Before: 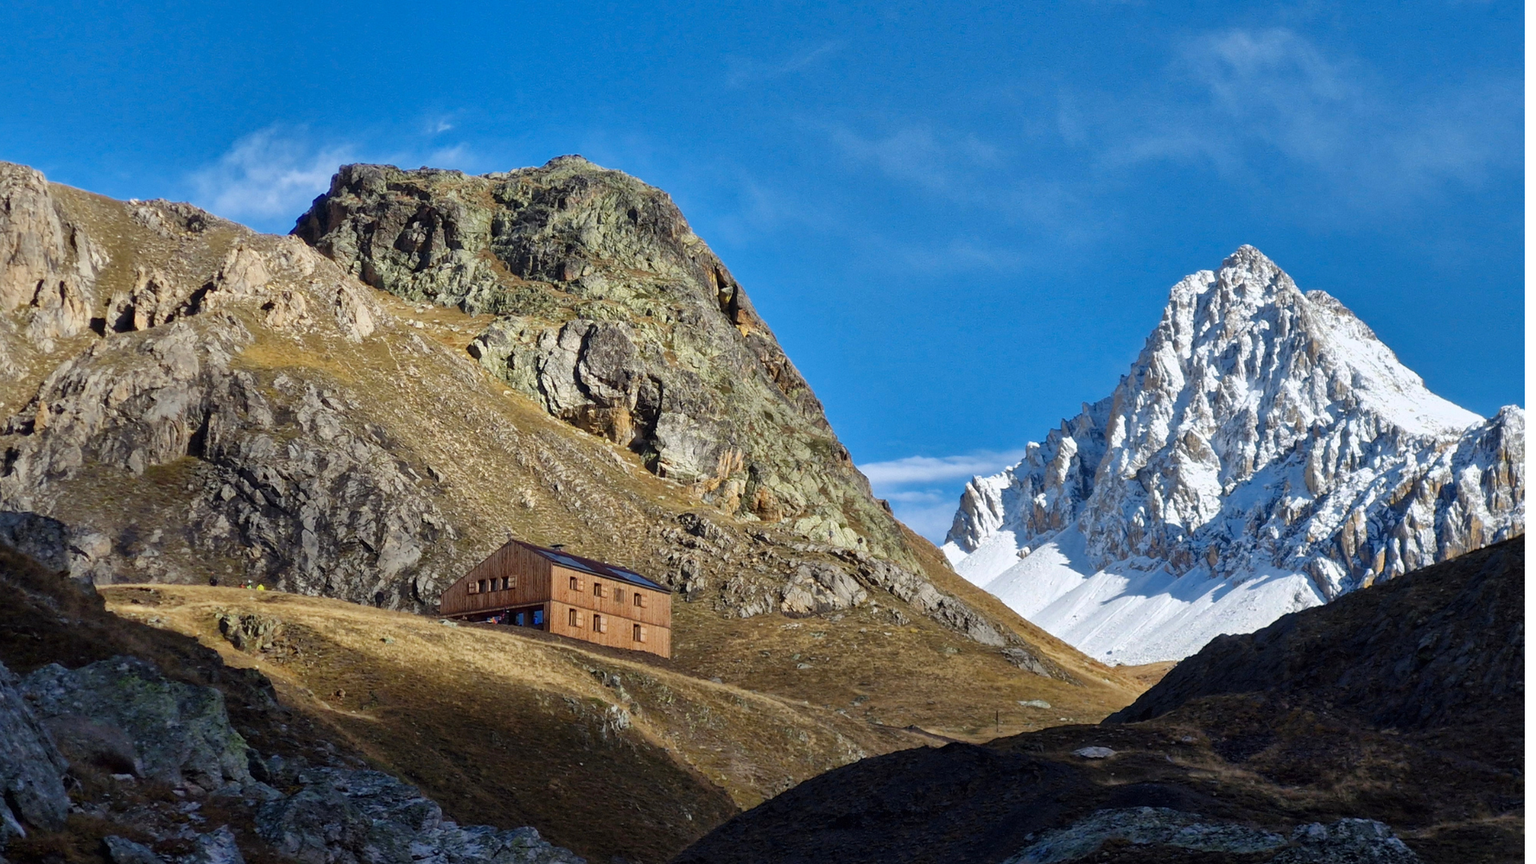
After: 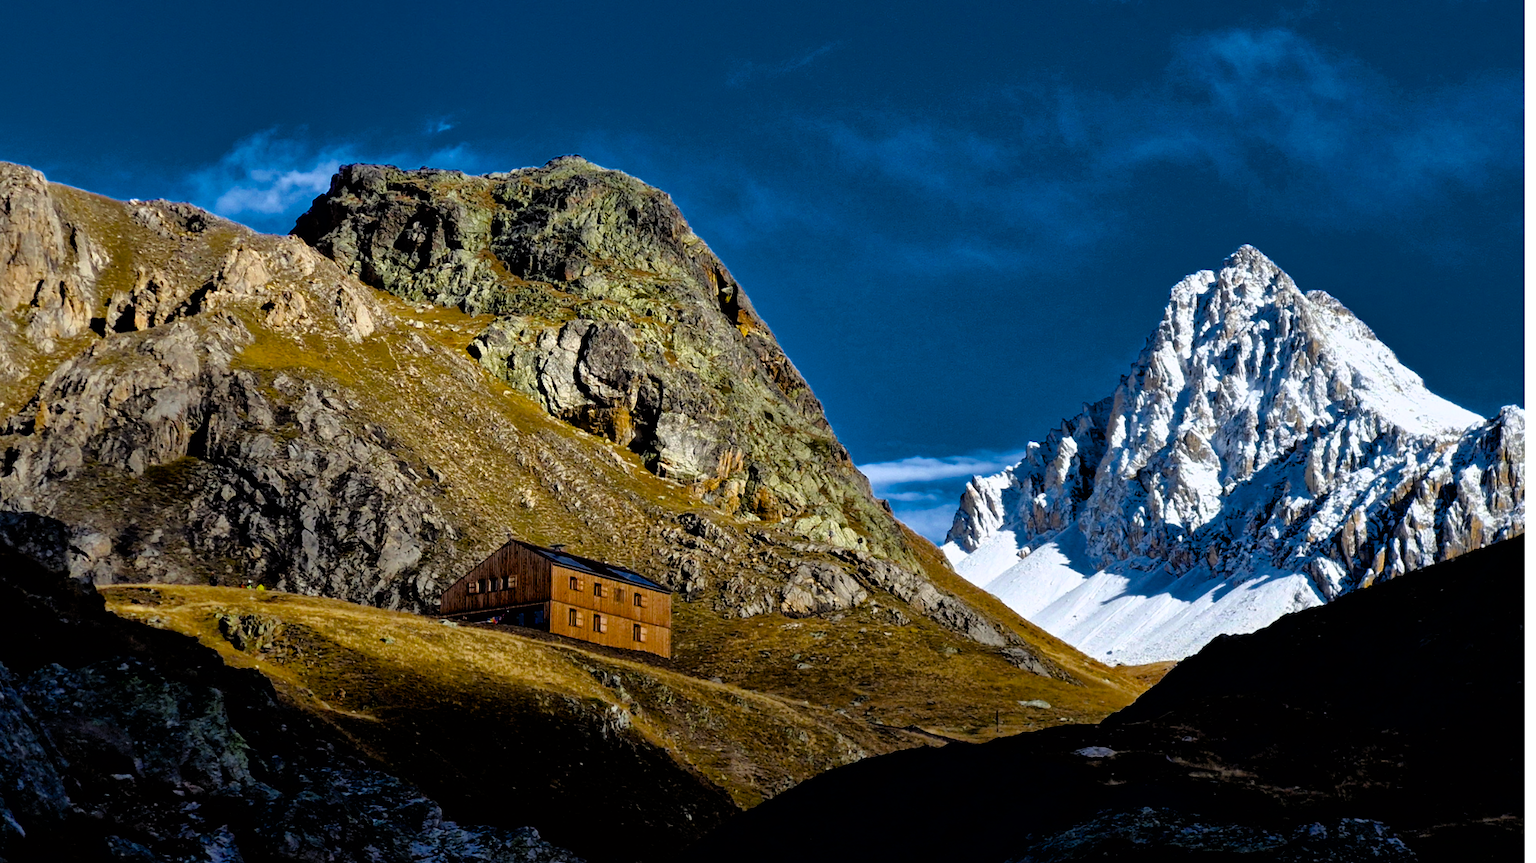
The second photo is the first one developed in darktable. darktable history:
filmic rgb: black relative exposure -3.94 EV, white relative exposure 3.15 EV, hardness 2.87, color science v6 (2022)
color balance rgb: perceptual saturation grading › global saturation 40.746%, global vibrance 9.585%, contrast 14.874%, saturation formula JzAzBz (2021)
tone equalizer: -8 EV 0 EV, -7 EV 0.002 EV, -6 EV -0.005 EV, -5 EV -0.012 EV, -4 EV -0.089 EV, -3 EV -0.224 EV, -2 EV -0.241 EV, -1 EV 0.12 EV, +0 EV 0.317 EV, edges refinement/feathering 500, mask exposure compensation -1.57 EV, preserve details no
